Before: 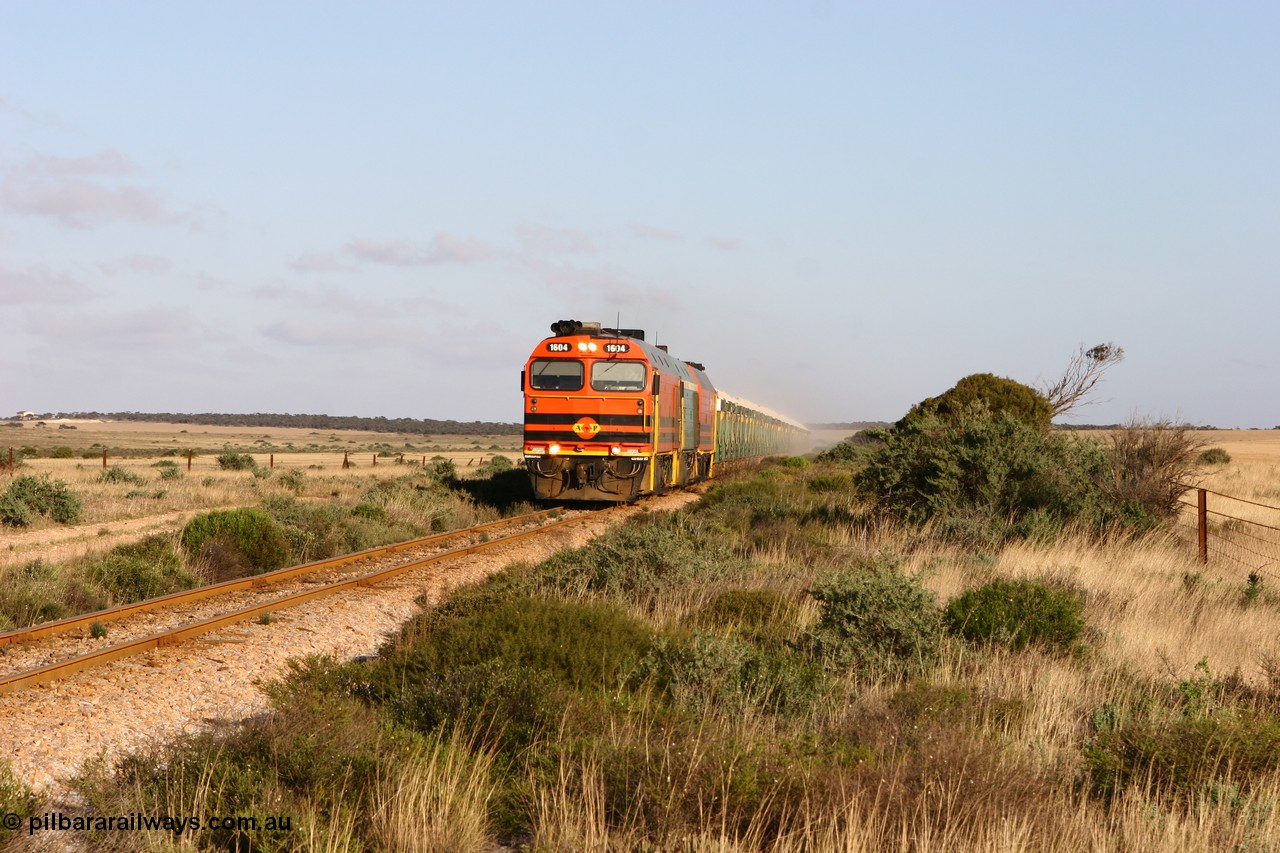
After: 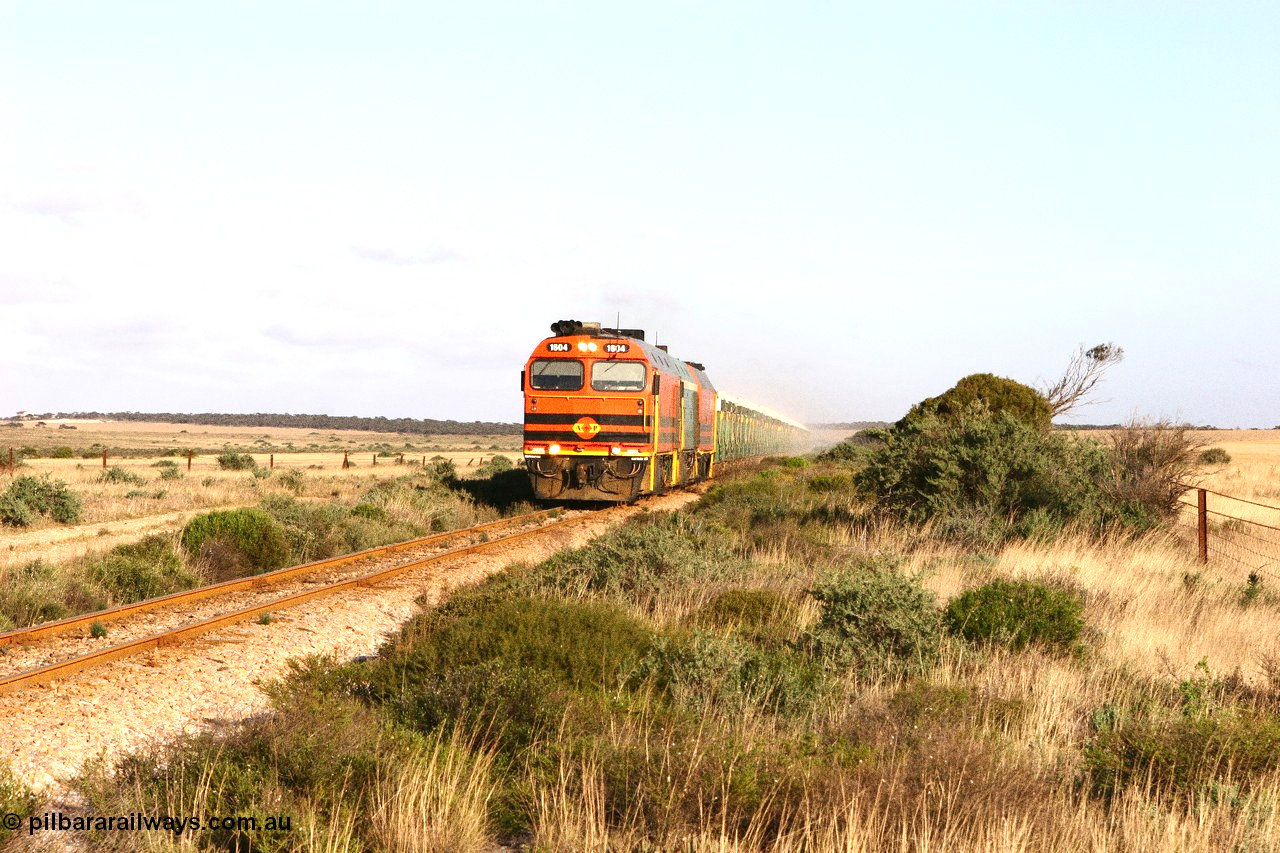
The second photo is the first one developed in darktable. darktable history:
exposure: black level correction 0, exposure 0.7 EV, compensate exposure bias true, compensate highlight preservation false
grain: coarseness 0.09 ISO, strength 40%
